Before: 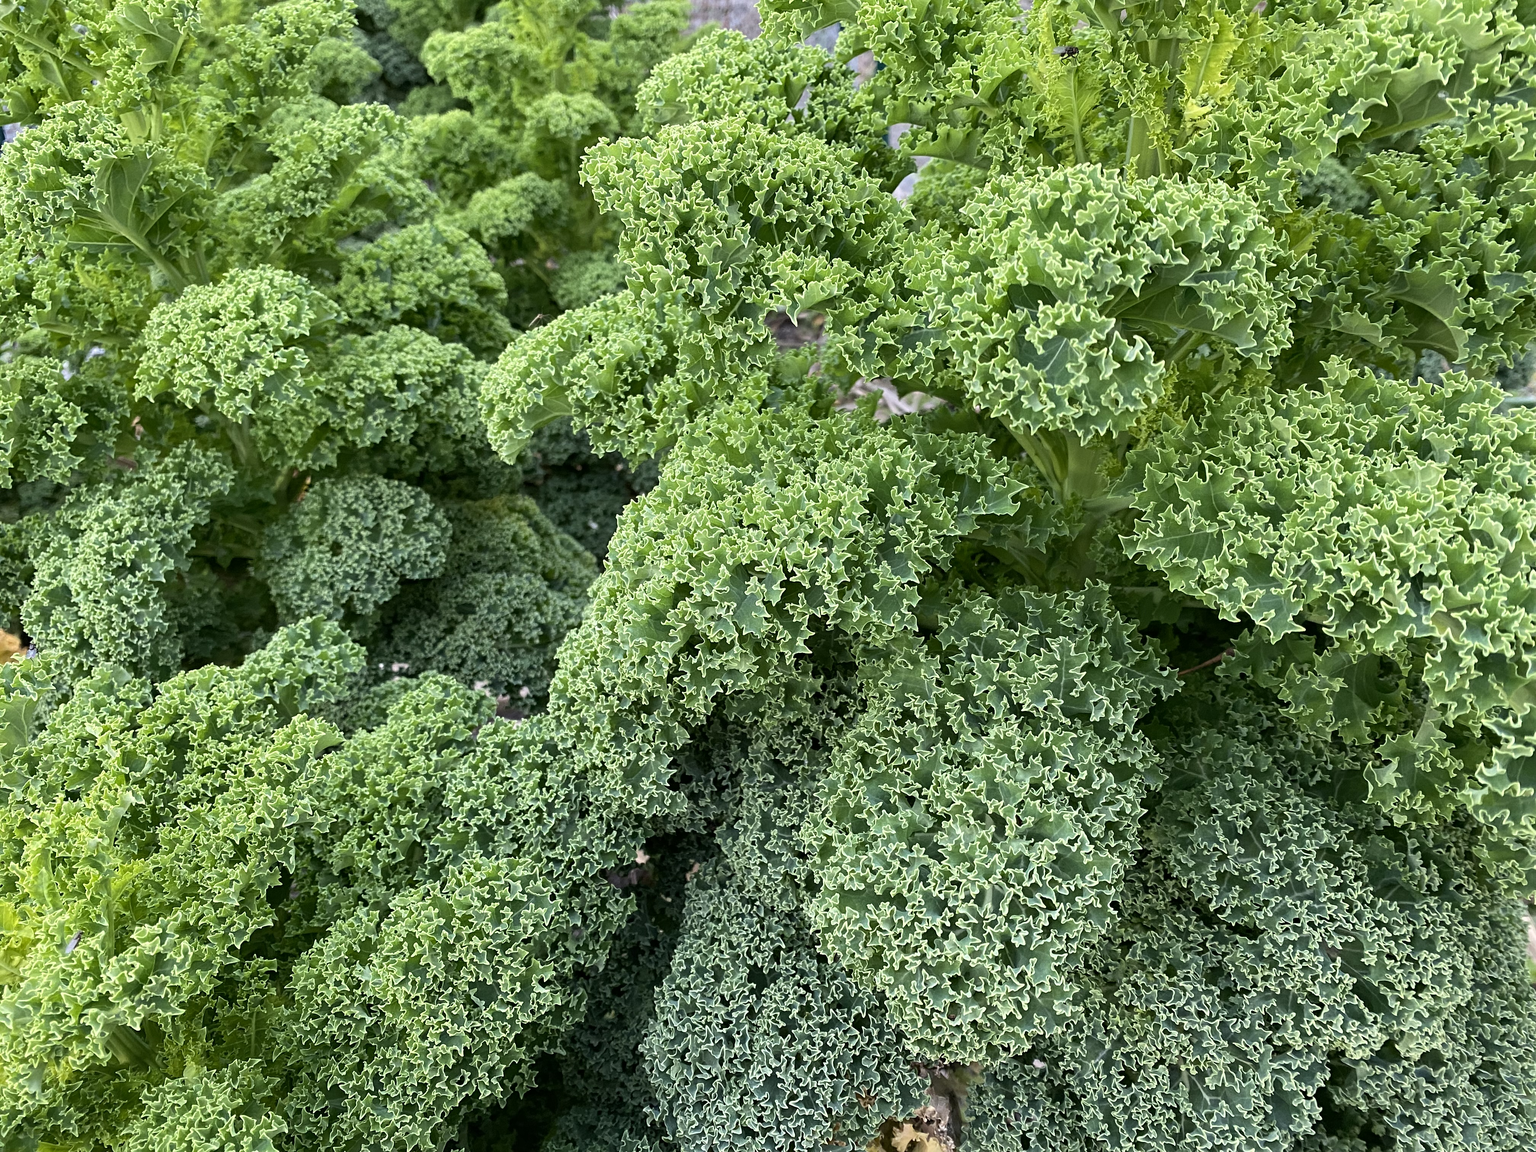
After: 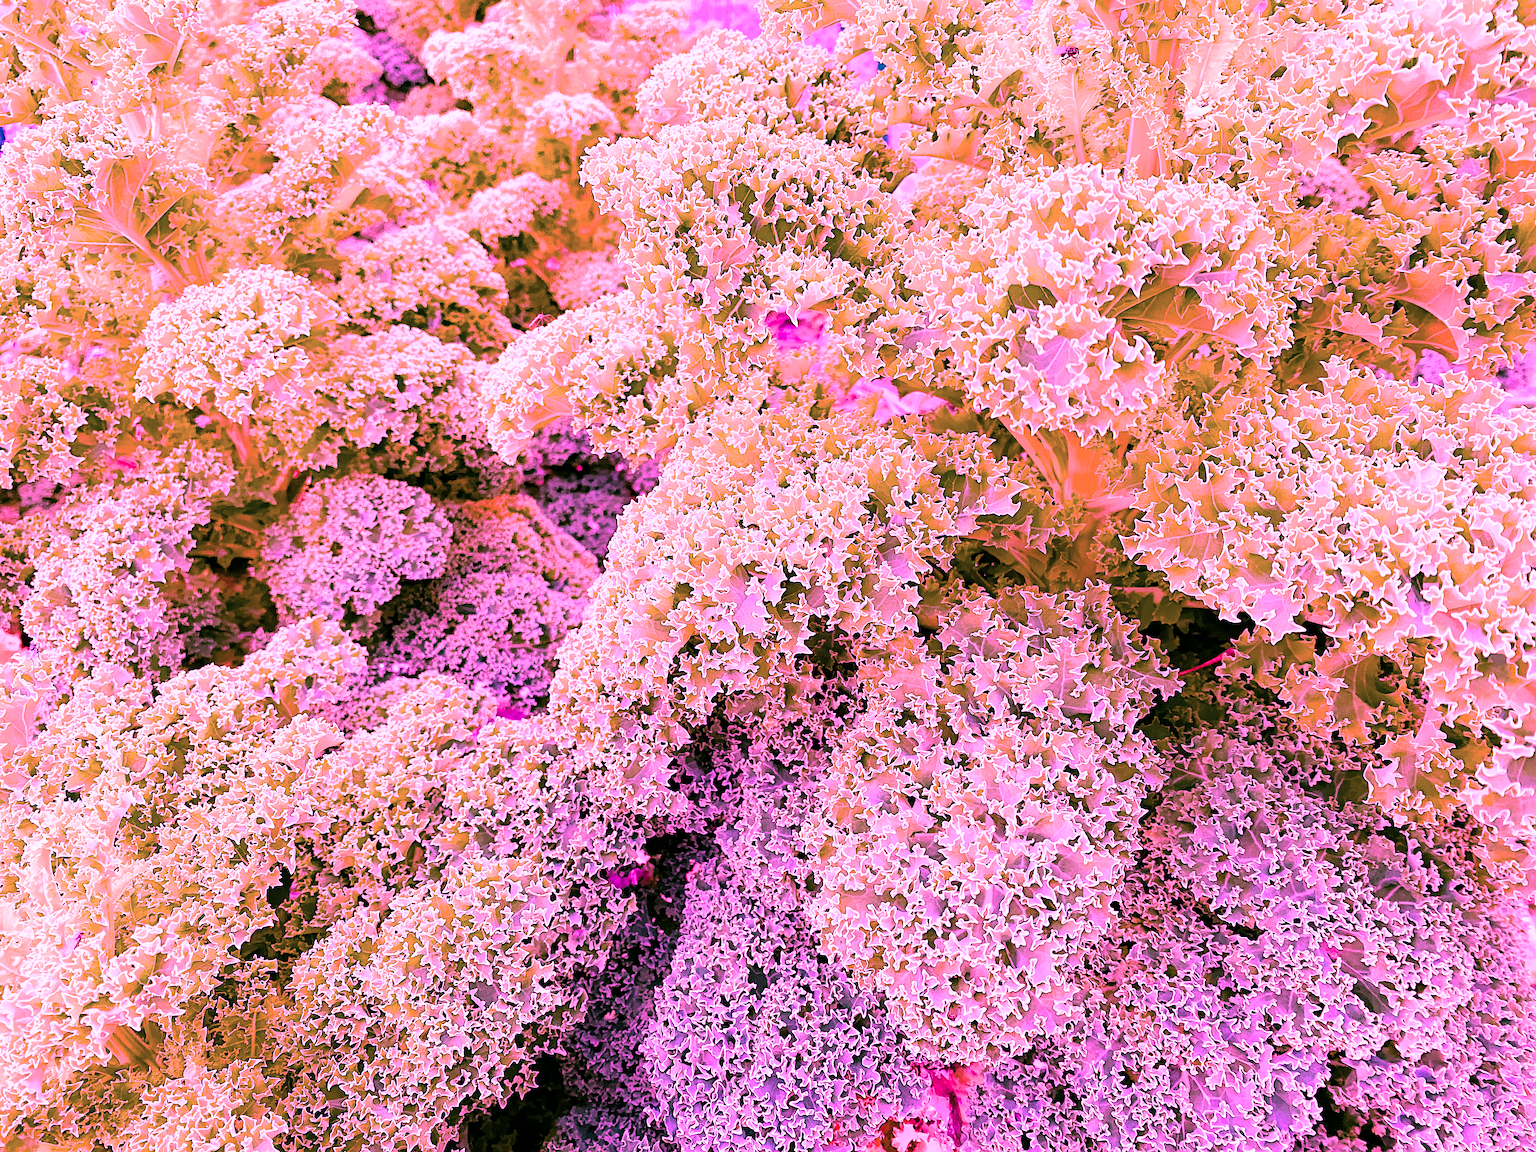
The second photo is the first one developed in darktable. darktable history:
color balance rgb: linear chroma grading › global chroma 9%, perceptual saturation grading › global saturation 36%, perceptual saturation grading › shadows 35%, perceptual brilliance grading › global brilliance 15%, perceptual brilliance grading › shadows -35%, global vibrance 15%
denoise (profiled): patch size 2, strength 1.125, preserve shadows 1.03, bias correction -0.346, scattering 0.272, a [-1, 0, 0], b [0, 0, 0], compensate highlight preservation false
filmic rgb: black relative exposure -7.15 EV, white relative exposure 5.36 EV, hardness 3.02, color science v6 (2022)
highlight reconstruction: iterations 1, diameter of reconstruction 64 px
lens correction: scale 1, crop 1, focal 16, aperture 7.1, distance 2.49, camera "Canon EOS RP", lens "Canon RF 16mm F2.8 STM"
raw denoise: x [[0, 0.25, 0.5, 0.75, 1] ×4]
sharpen: on, module defaults
white balance: red 2, blue 1.673
color correction: highlights a* 15.03, highlights b* -25.07
exposure: black level correction 0, exposure 1.55 EV, compensate exposure bias true, compensate highlight preservation false
